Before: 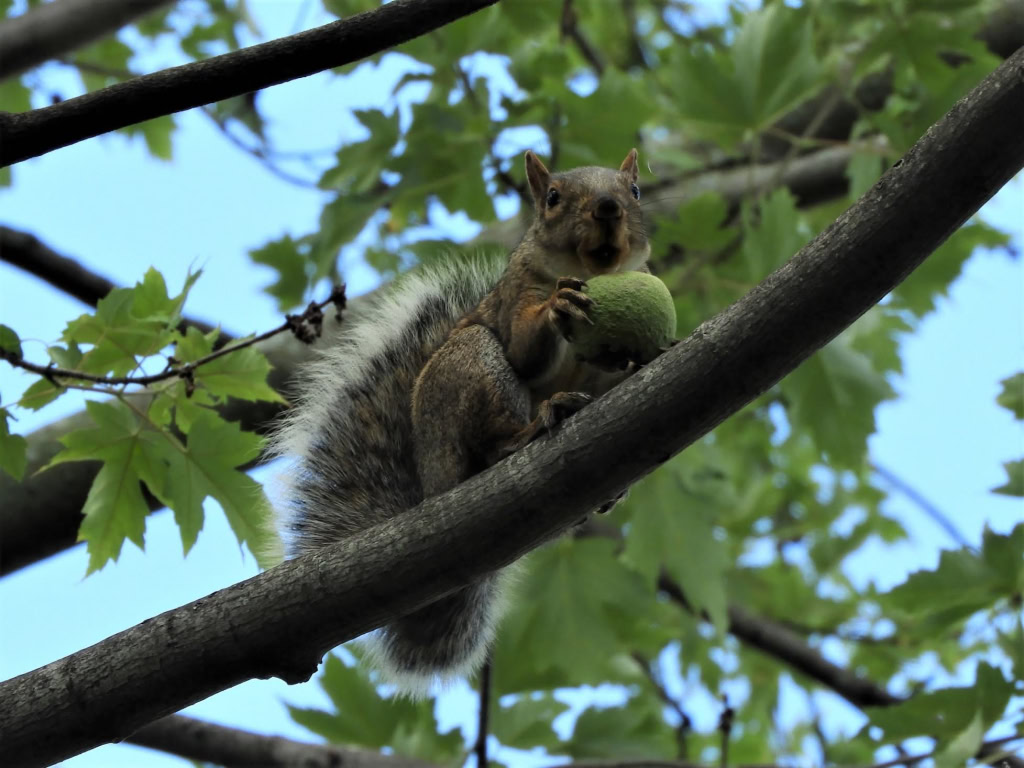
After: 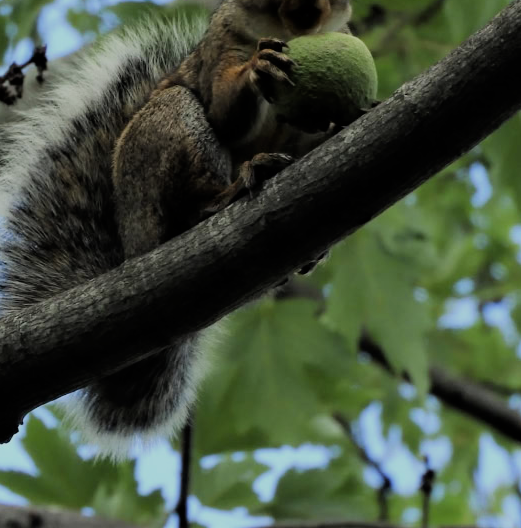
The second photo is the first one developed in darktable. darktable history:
filmic rgb: black relative exposure -7.65 EV, white relative exposure 4.56 EV, hardness 3.61, contrast 1.05
crop and rotate: left 29.237%, top 31.152%, right 19.807%
